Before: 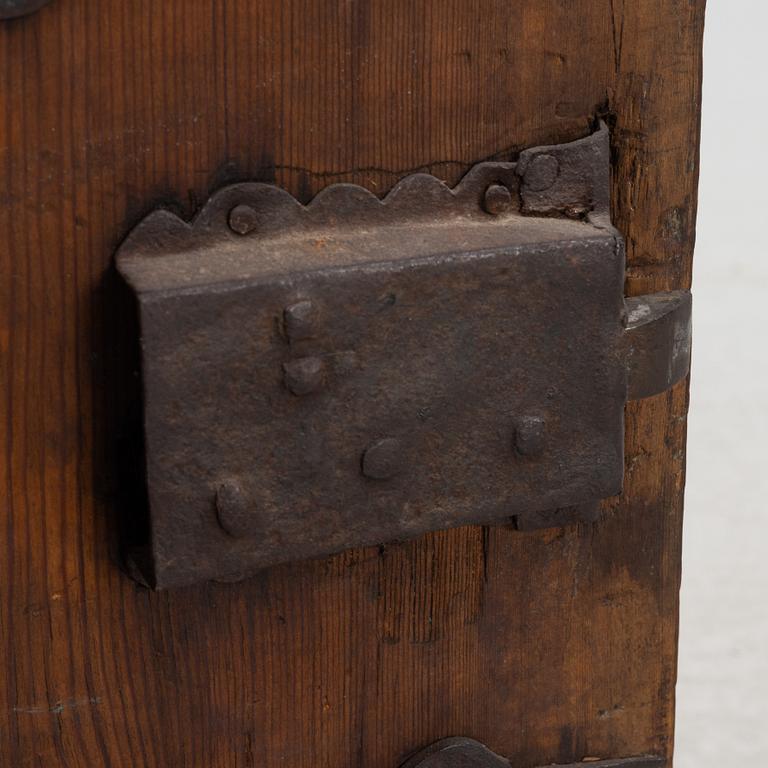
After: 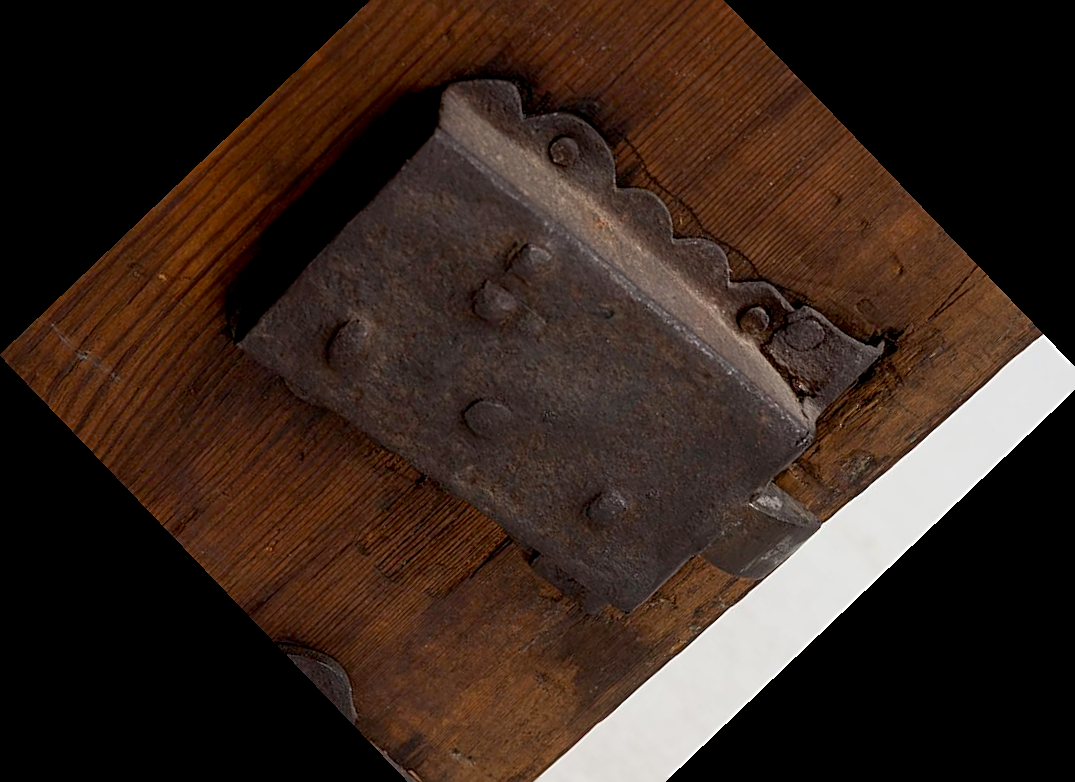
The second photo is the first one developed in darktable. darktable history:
sharpen: on, module defaults
exposure: black level correction 0.007, exposure 0.093 EV, compensate highlight preservation false
crop and rotate: angle -46.26°, top 16.234%, right 0.912%, bottom 11.704%
